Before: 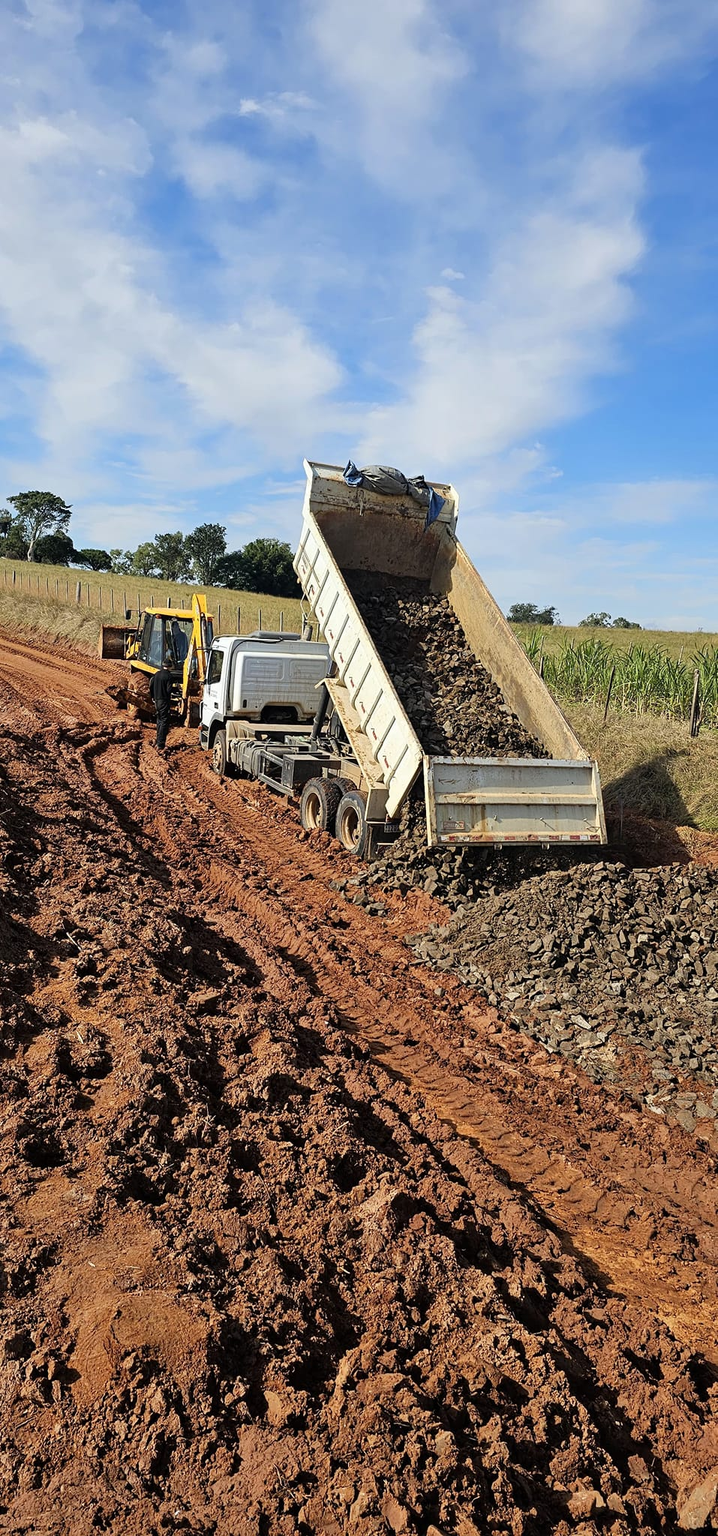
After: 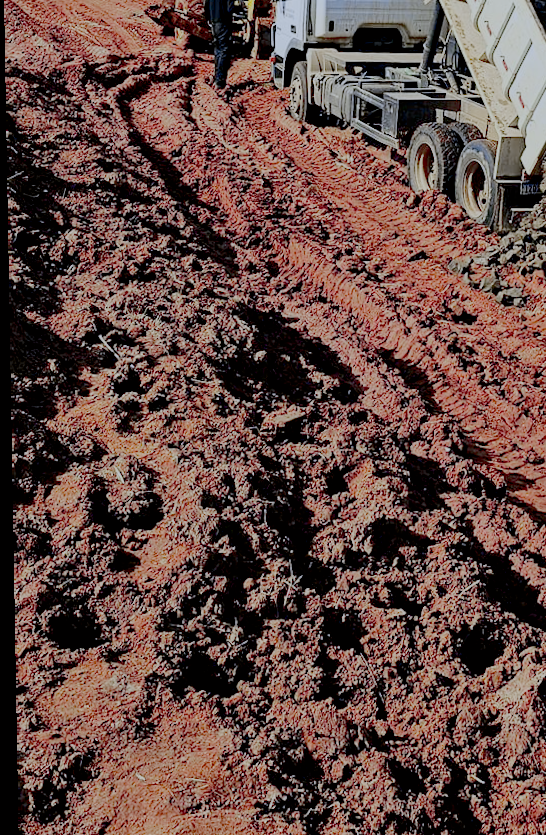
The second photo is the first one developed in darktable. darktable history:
contrast brightness saturation: contrast 0.07, brightness -0.13, saturation 0.06
rgb curve: curves: ch0 [(0, 0) (0.136, 0.078) (0.262, 0.245) (0.414, 0.42) (1, 1)], compensate middle gray true, preserve colors basic power
white balance: red 0.924, blue 1.095
crop: top 44.483%, right 43.593%, bottom 12.892%
exposure: black level correction 0, exposure 0.7 EV, compensate exposure bias true, compensate highlight preservation false
tone curve: curves: ch0 [(0, 0) (0.23, 0.189) (0.486, 0.52) (0.822, 0.825) (0.994, 0.955)]; ch1 [(0, 0) (0.226, 0.261) (0.379, 0.442) (0.469, 0.468) (0.495, 0.498) (0.514, 0.509) (0.561, 0.603) (0.59, 0.656) (1, 1)]; ch2 [(0, 0) (0.269, 0.299) (0.459, 0.43) (0.498, 0.5) (0.523, 0.52) (0.586, 0.569) (0.635, 0.617) (0.659, 0.681) (0.718, 0.764) (1, 1)], color space Lab, independent channels, preserve colors none
filmic rgb: black relative exposure -7 EV, white relative exposure 6 EV, threshold 3 EV, target black luminance 0%, hardness 2.73, latitude 61.22%, contrast 0.691, highlights saturation mix 10%, shadows ↔ highlights balance -0.073%, preserve chrominance no, color science v4 (2020), iterations of high-quality reconstruction 10, contrast in shadows soft, contrast in highlights soft, enable highlight reconstruction true
rotate and perspective: rotation -1°, crop left 0.011, crop right 0.989, crop top 0.025, crop bottom 0.975
